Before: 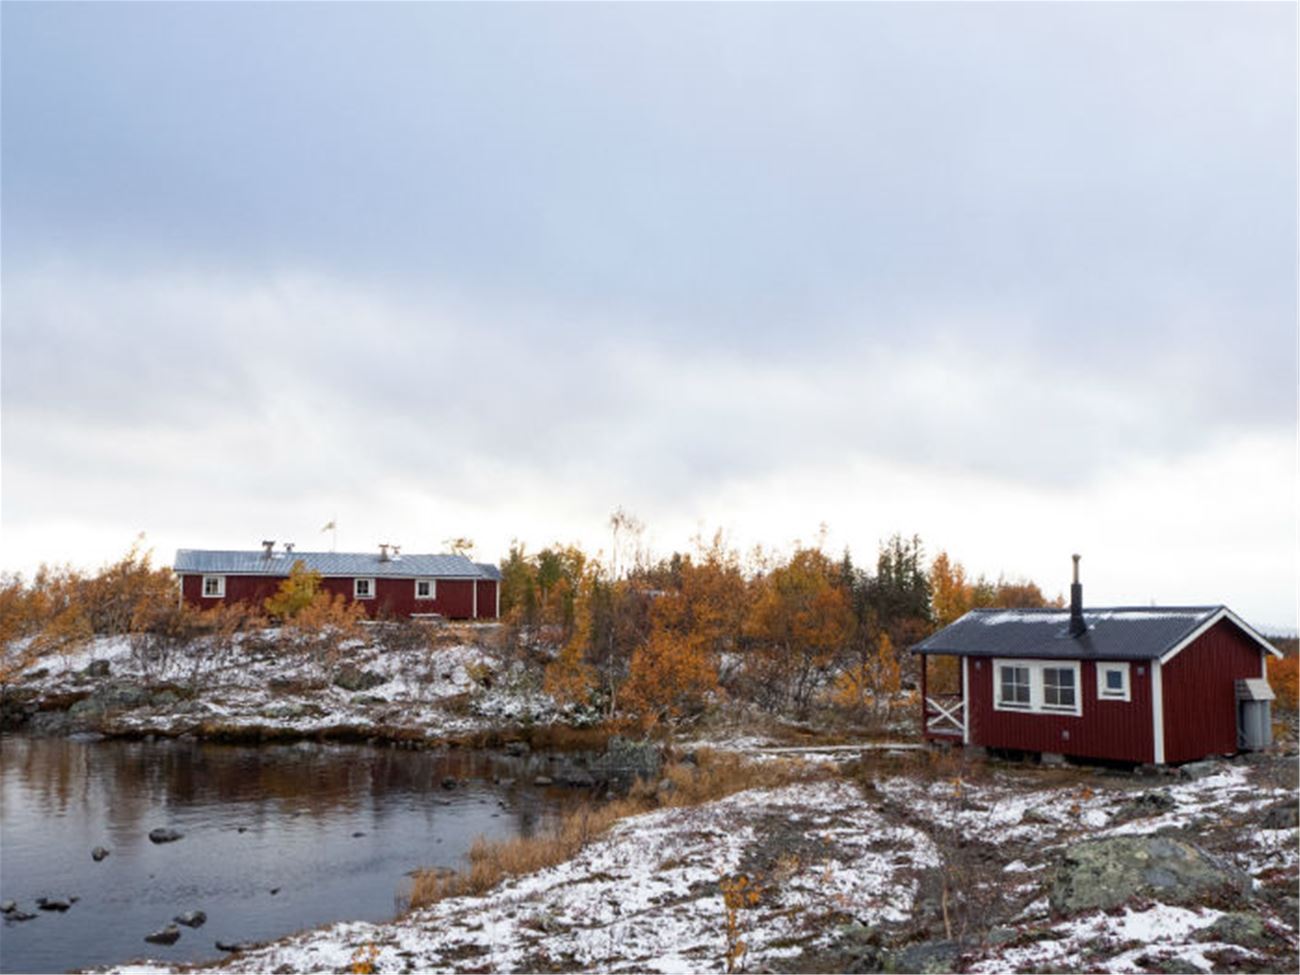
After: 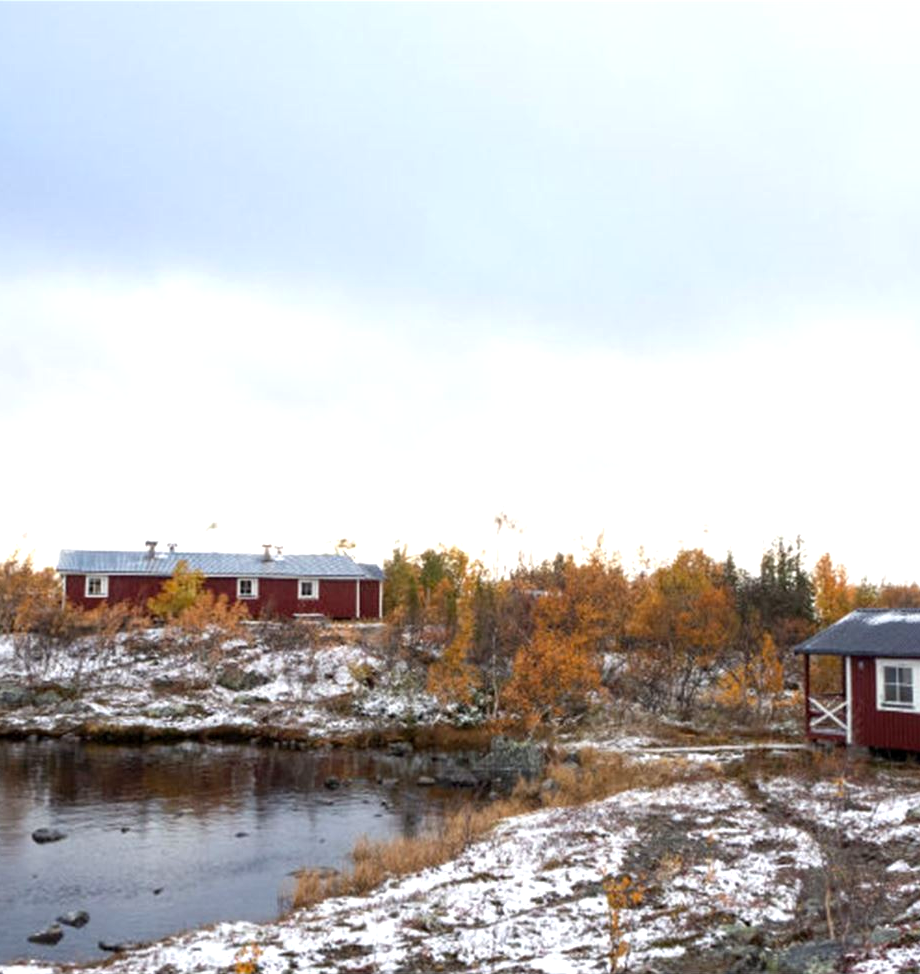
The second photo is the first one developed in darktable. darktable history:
exposure: black level correction 0.001, exposure 0.5 EV, compensate exposure bias true, compensate highlight preservation false
crop and rotate: left 9.061%, right 20.142%
